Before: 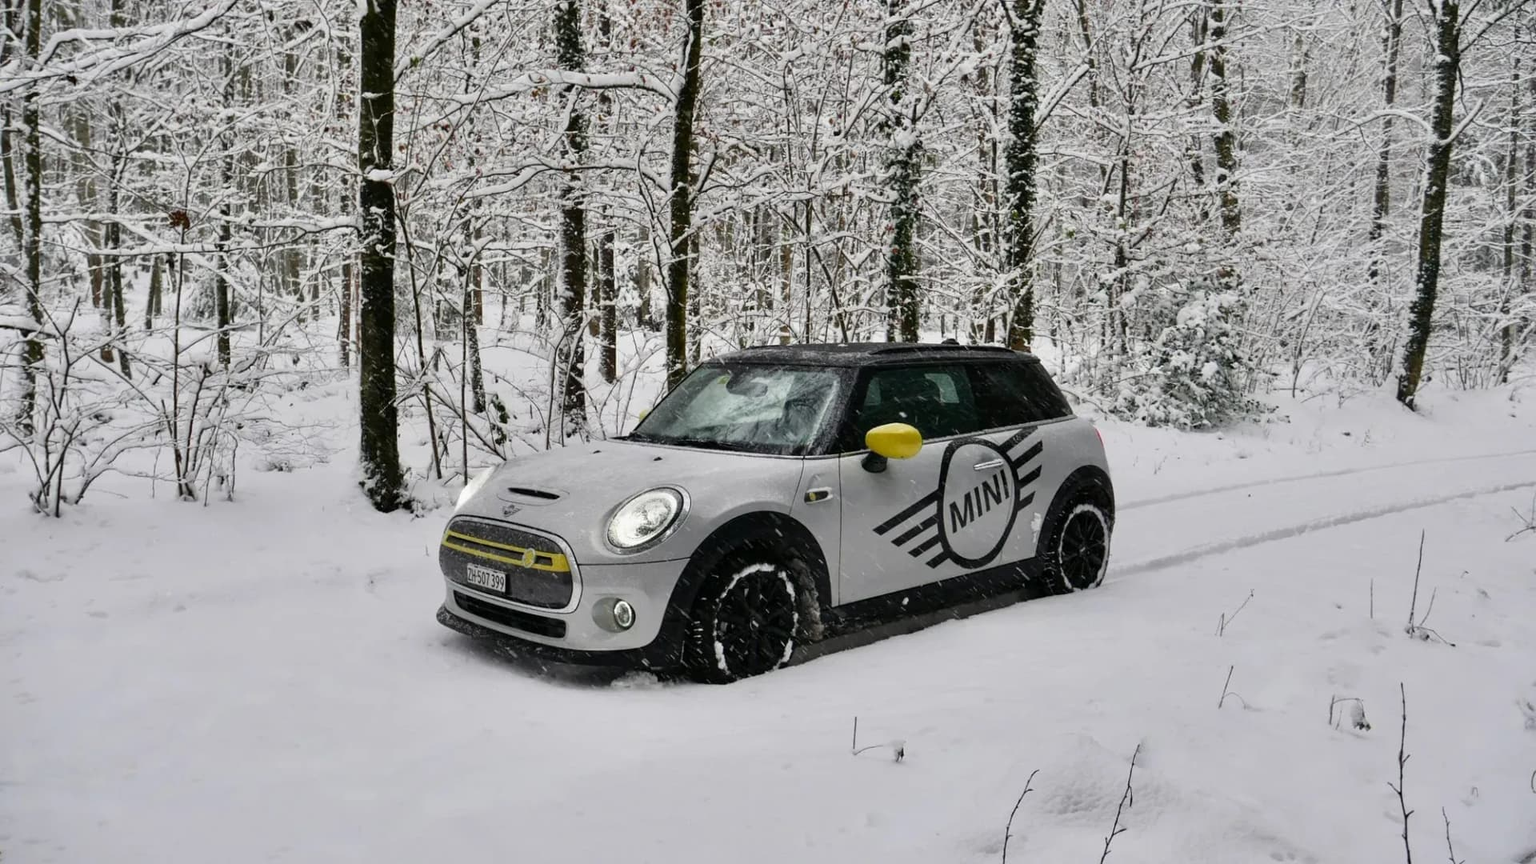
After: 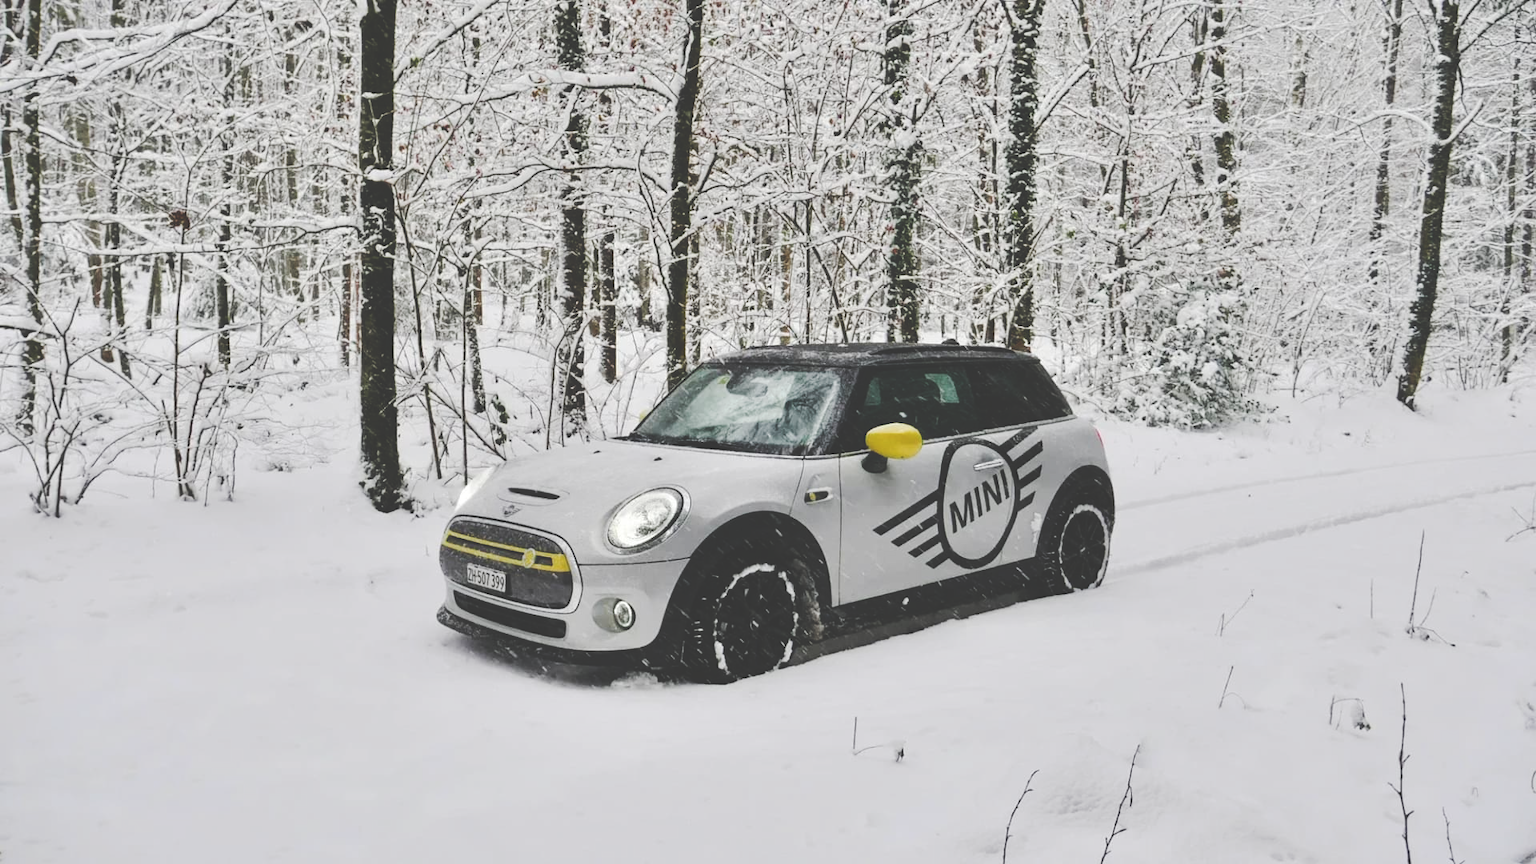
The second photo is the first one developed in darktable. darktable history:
exposure: black level correction -0.041, exposure 0.064 EV, compensate highlight preservation false
tone curve: curves: ch0 [(0, 0) (0.003, 0.108) (0.011, 0.112) (0.025, 0.117) (0.044, 0.126) (0.069, 0.133) (0.1, 0.146) (0.136, 0.158) (0.177, 0.178) (0.224, 0.212) (0.277, 0.256) (0.335, 0.331) (0.399, 0.423) (0.468, 0.538) (0.543, 0.641) (0.623, 0.721) (0.709, 0.792) (0.801, 0.845) (0.898, 0.917) (1, 1)], preserve colors none
tone equalizer: on, module defaults
